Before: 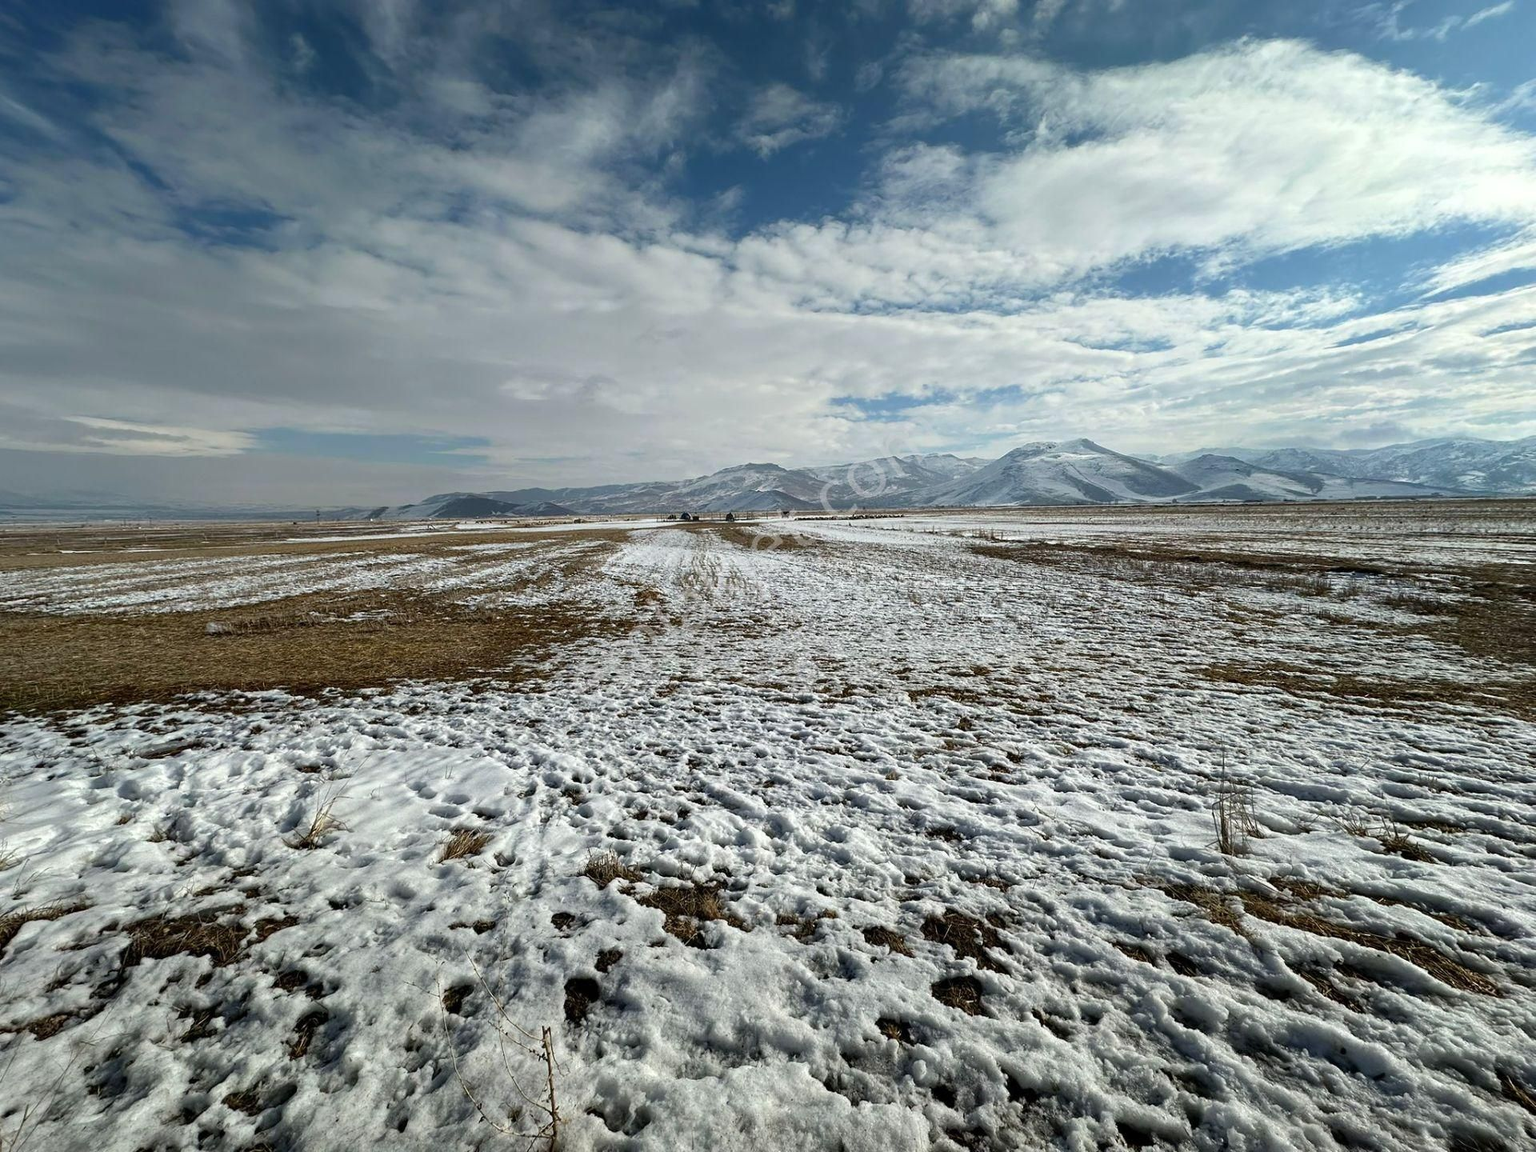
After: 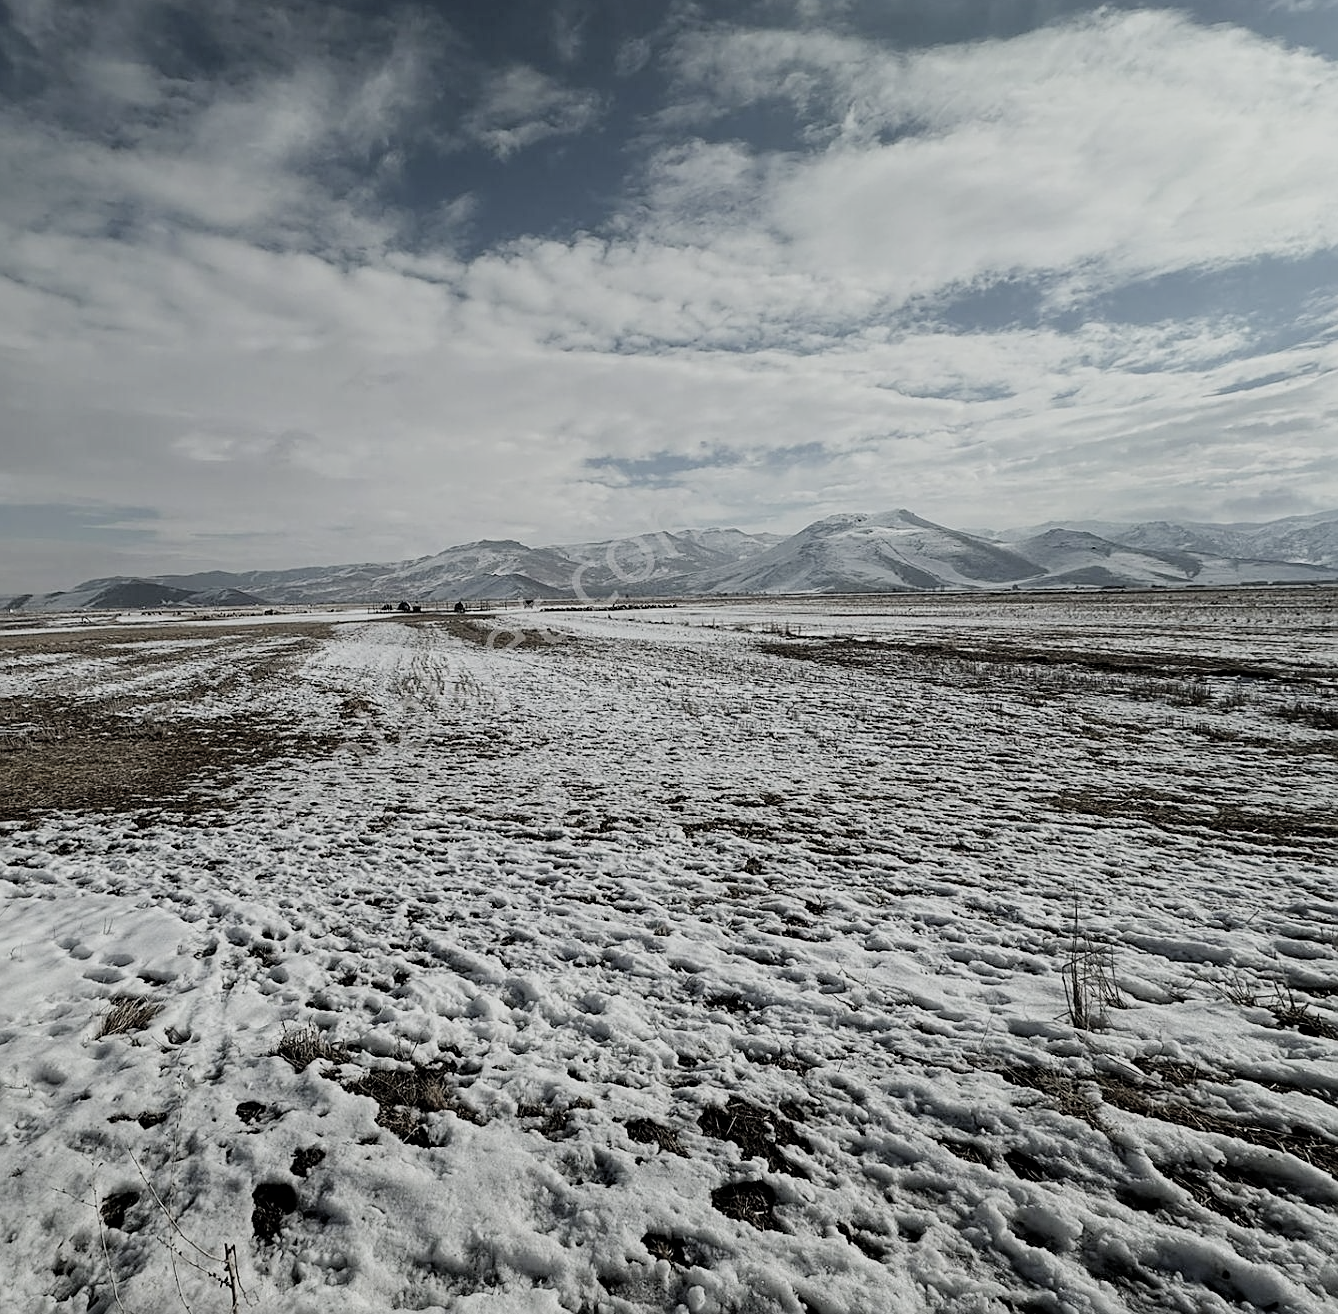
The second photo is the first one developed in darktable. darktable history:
crop and rotate: left 23.616%, top 2.763%, right 6.659%, bottom 5.973%
contrast brightness saturation: saturation -0.065
exposure: compensate highlight preservation false
tone equalizer: -7 EV 0.12 EV, edges refinement/feathering 500, mask exposure compensation -1.57 EV, preserve details no
filmic rgb: black relative exposure -7.65 EV, white relative exposure 4.56 EV, hardness 3.61, iterations of high-quality reconstruction 0
color zones: curves: ch0 [(0, 0.6) (0.129, 0.508) (0.193, 0.483) (0.429, 0.5) (0.571, 0.5) (0.714, 0.5) (0.857, 0.5) (1, 0.6)]; ch1 [(0, 0.481) (0.112, 0.245) (0.213, 0.223) (0.429, 0.233) (0.571, 0.231) (0.683, 0.242) (0.857, 0.296) (1, 0.481)]
sharpen: on, module defaults
